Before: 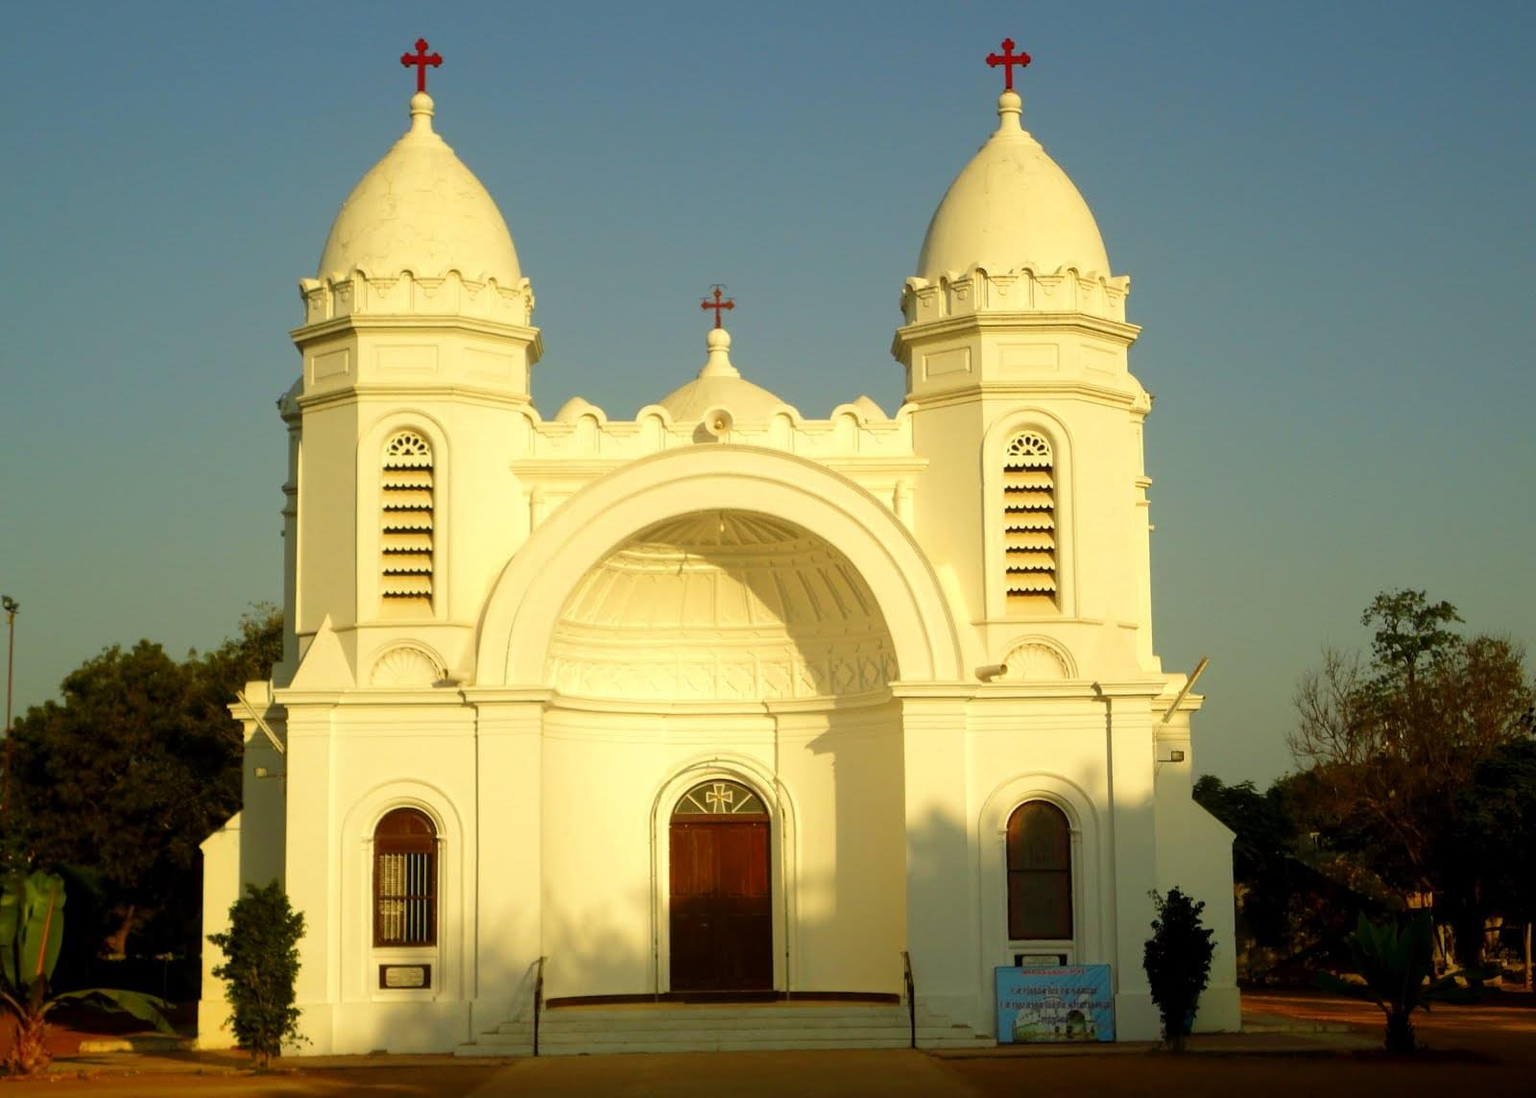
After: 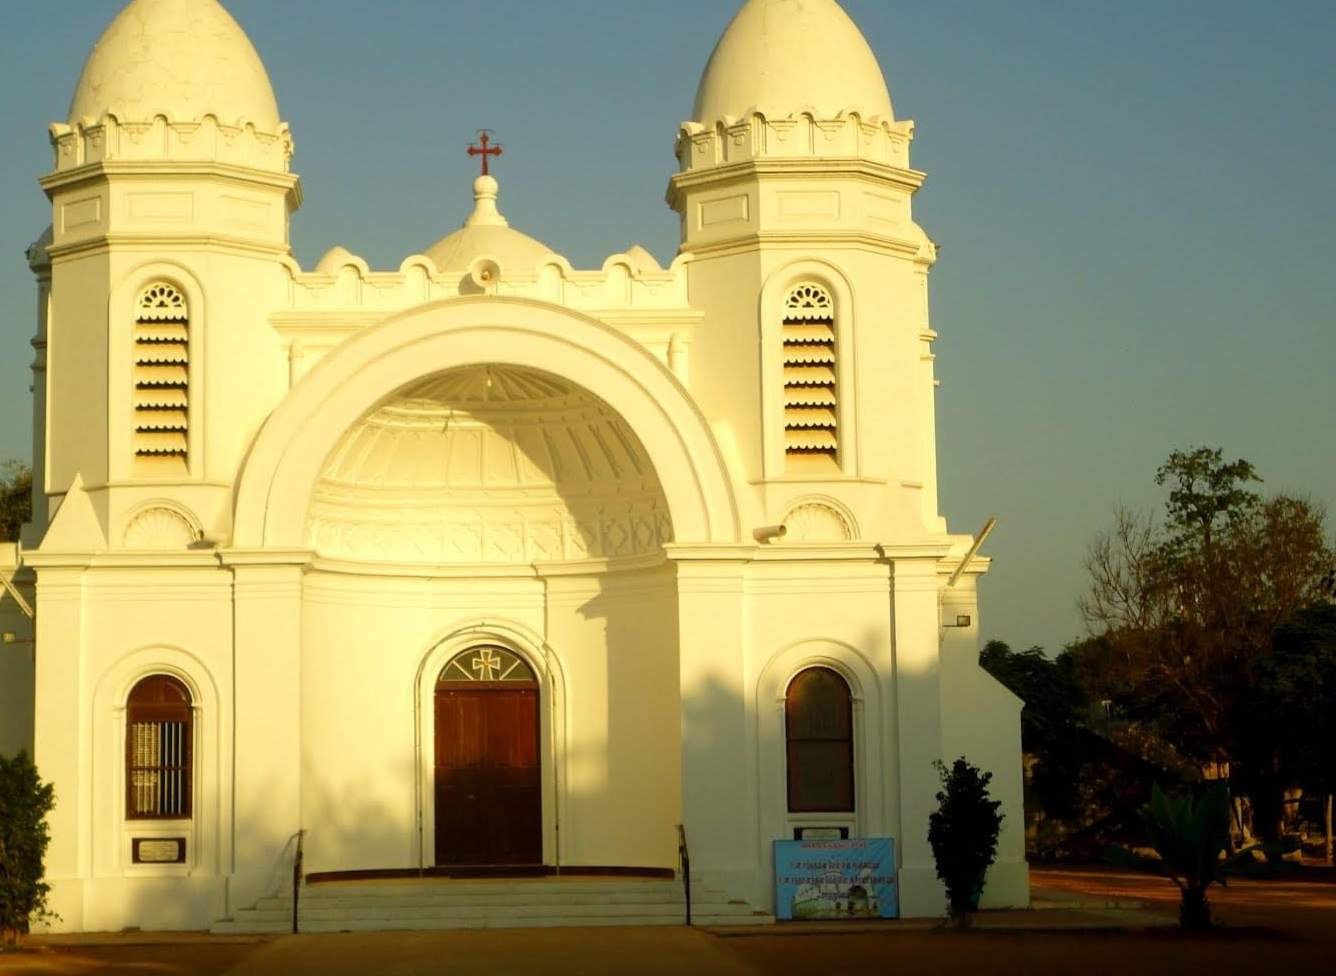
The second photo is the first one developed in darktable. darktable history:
crop: left 16.488%, top 14.61%
